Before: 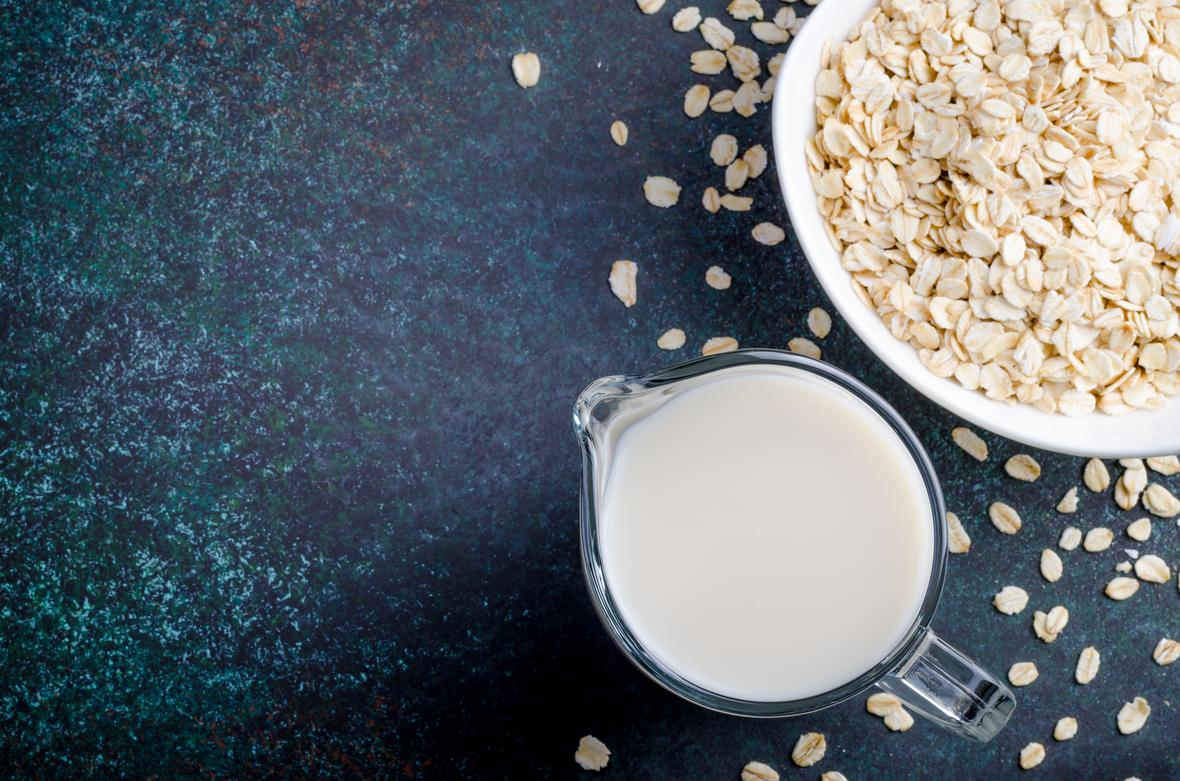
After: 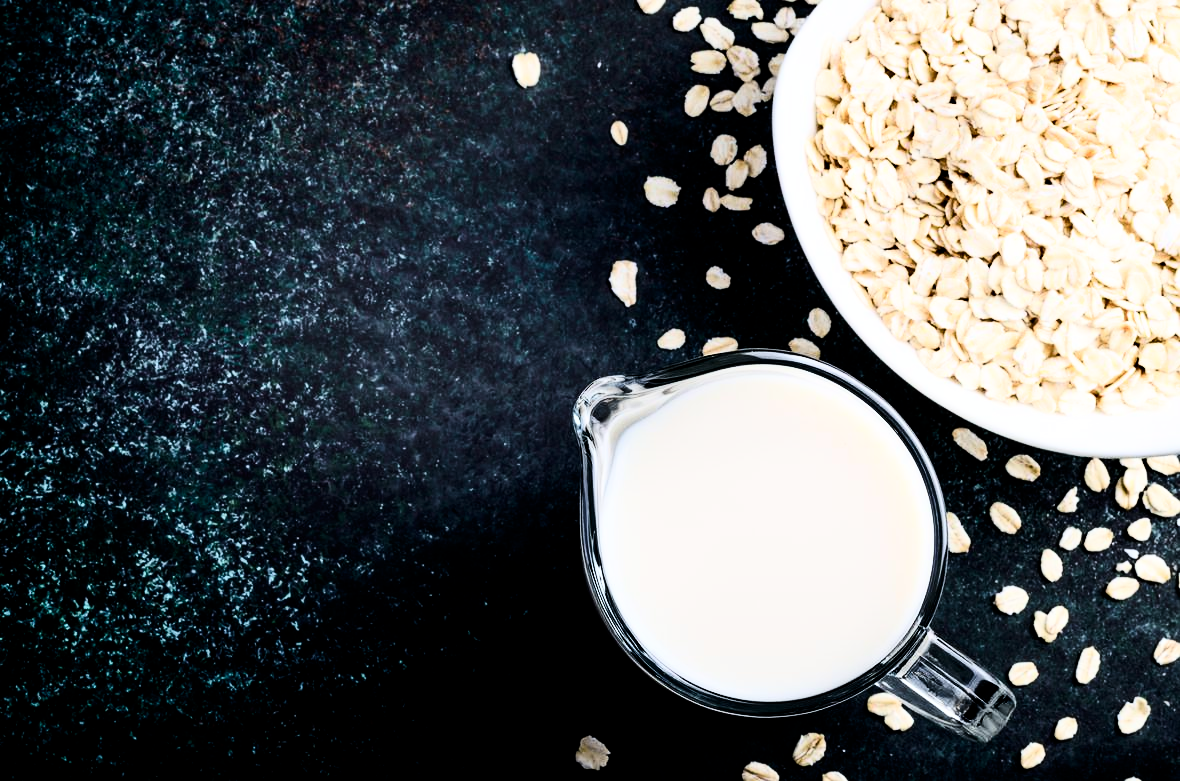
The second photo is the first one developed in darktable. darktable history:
exposure: exposure -0.041 EV, compensate highlight preservation false
filmic rgb: black relative exposure -3.75 EV, white relative exposure 2.4 EV, dynamic range scaling -50%, hardness 3.42, latitude 30%, contrast 1.8
contrast brightness saturation: contrast 0.28
